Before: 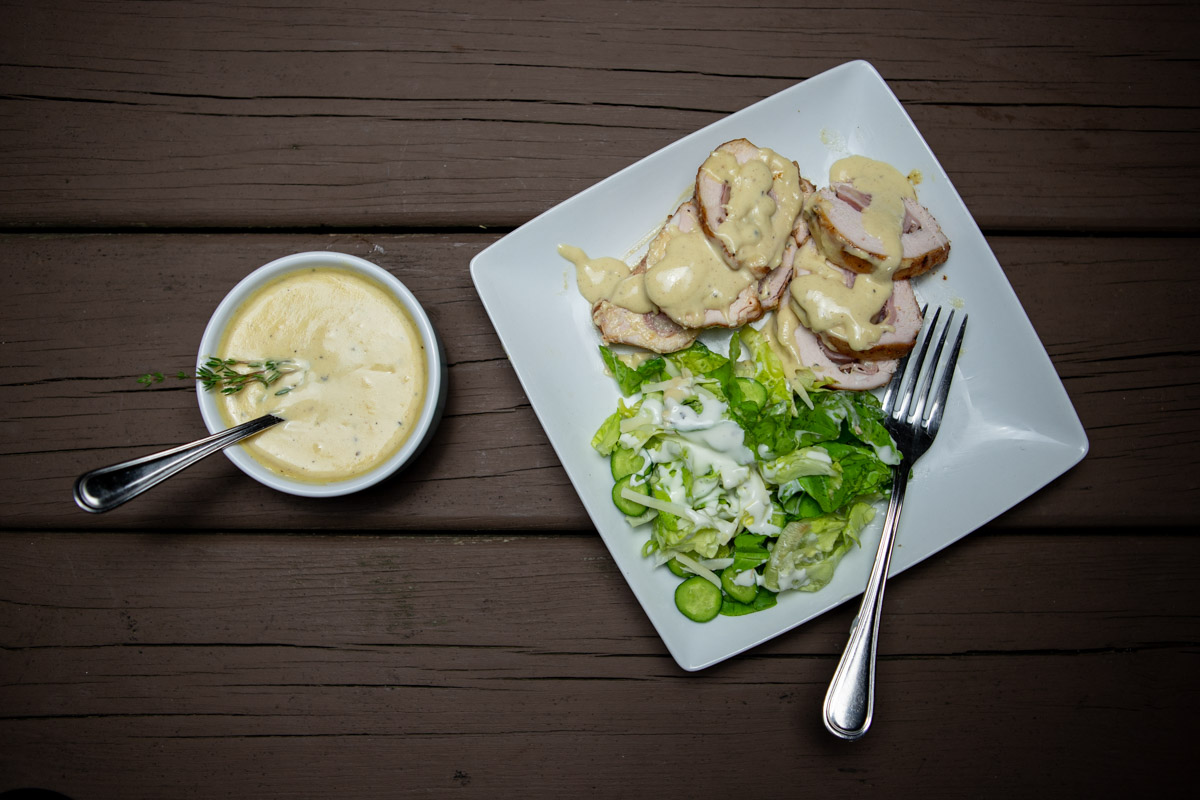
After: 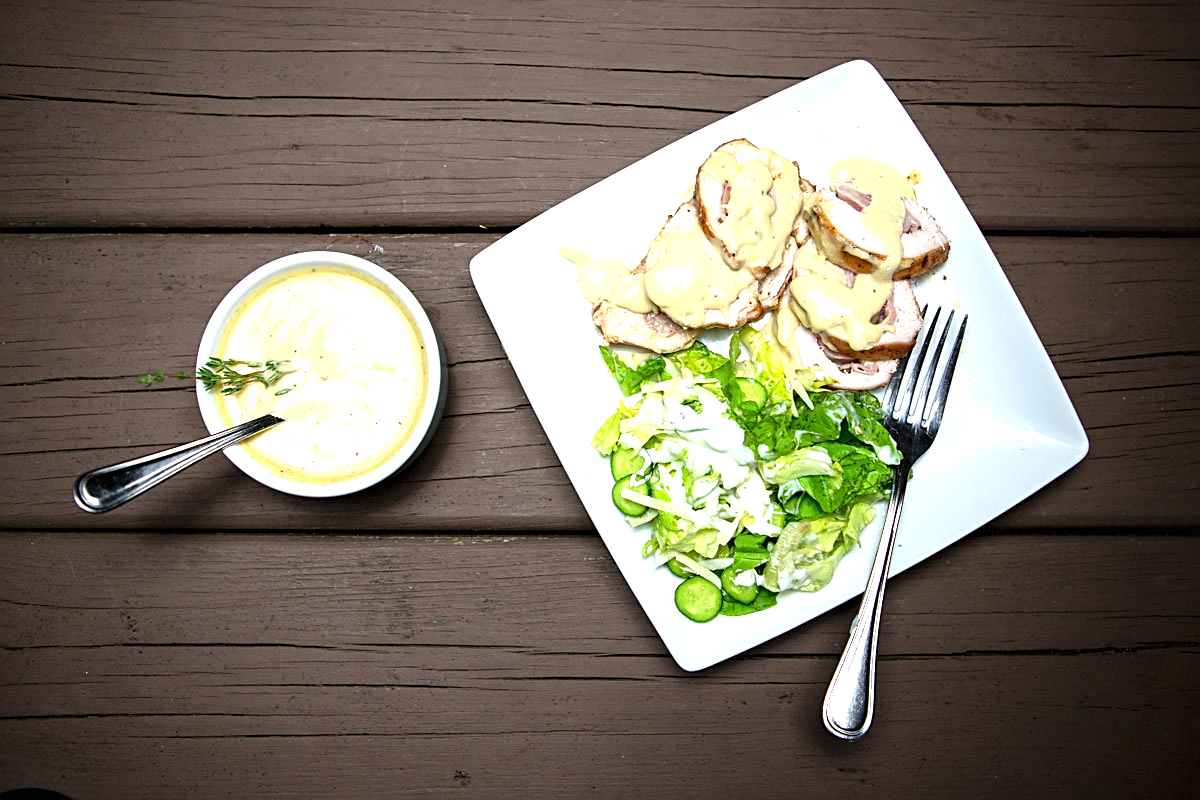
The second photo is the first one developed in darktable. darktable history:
exposure: black level correction 0, exposure 1.363 EV, compensate exposure bias true, compensate highlight preservation false
sharpen: on, module defaults
